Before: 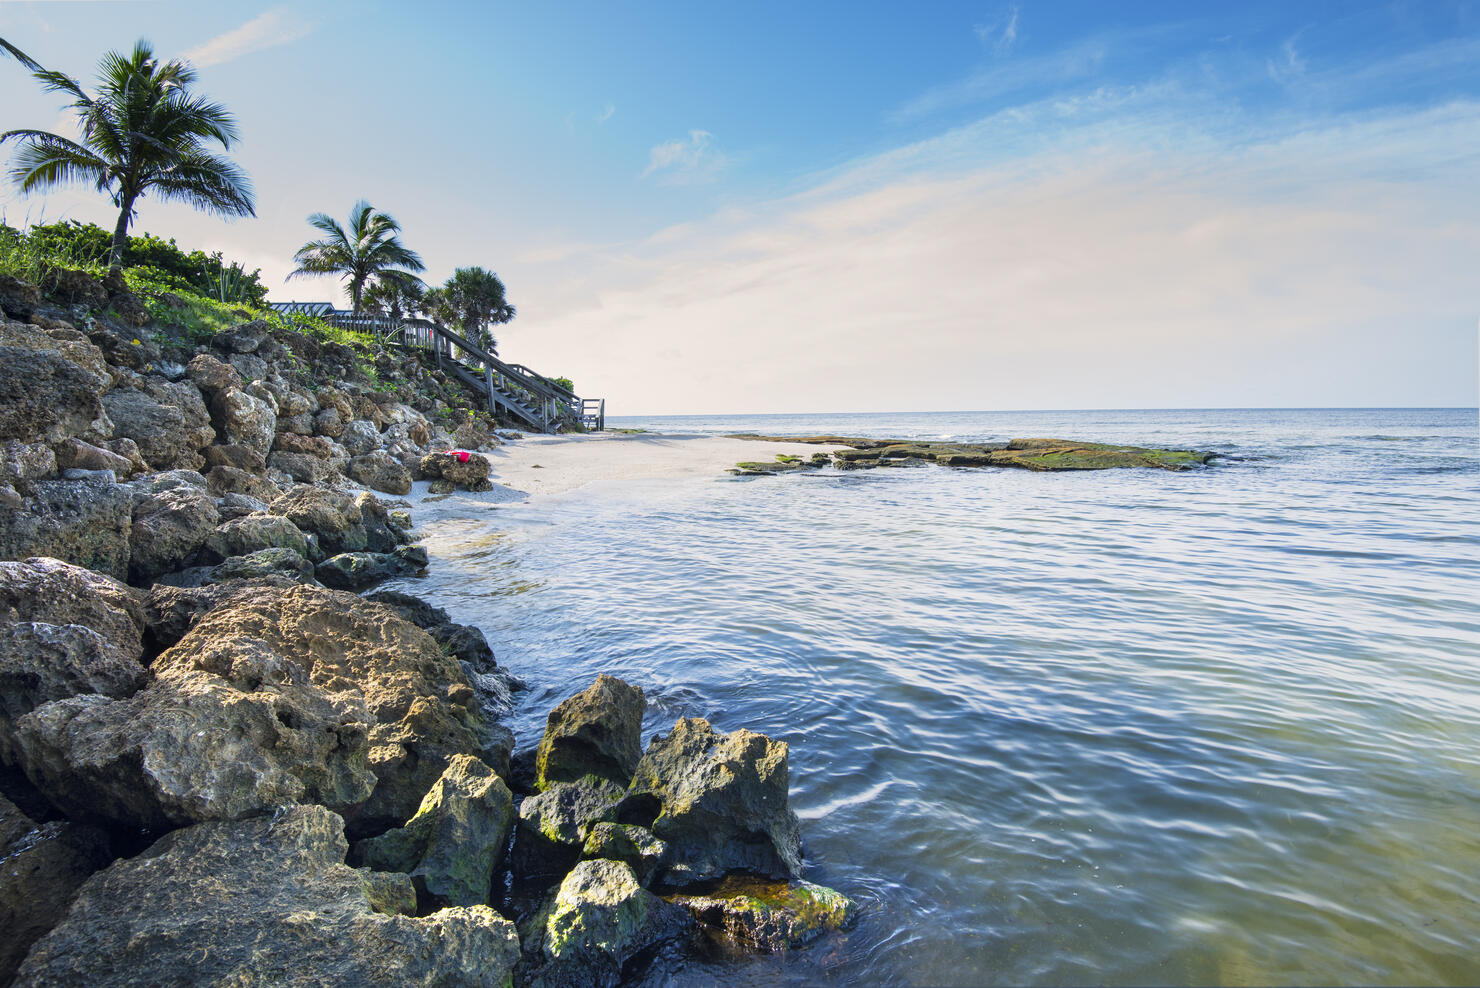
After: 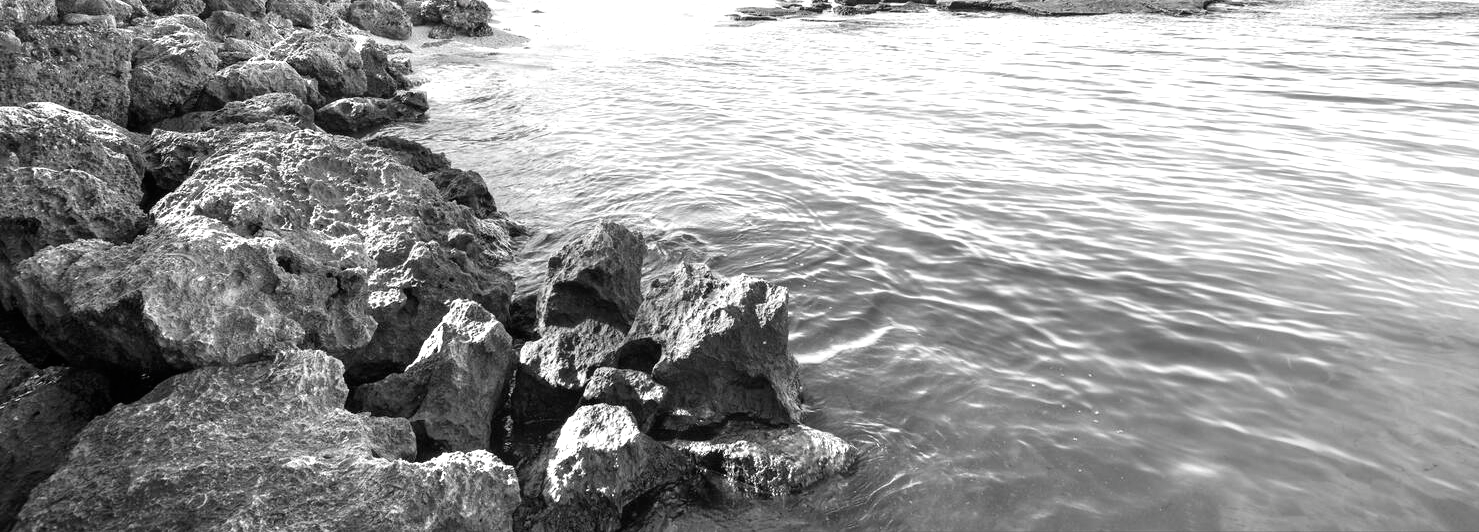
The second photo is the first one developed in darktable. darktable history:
exposure: exposure 0.663 EV, compensate exposure bias true, compensate highlight preservation false
crop and rotate: top 46.136%, right 0.019%
contrast brightness saturation: saturation -0.992
velvia: on, module defaults
